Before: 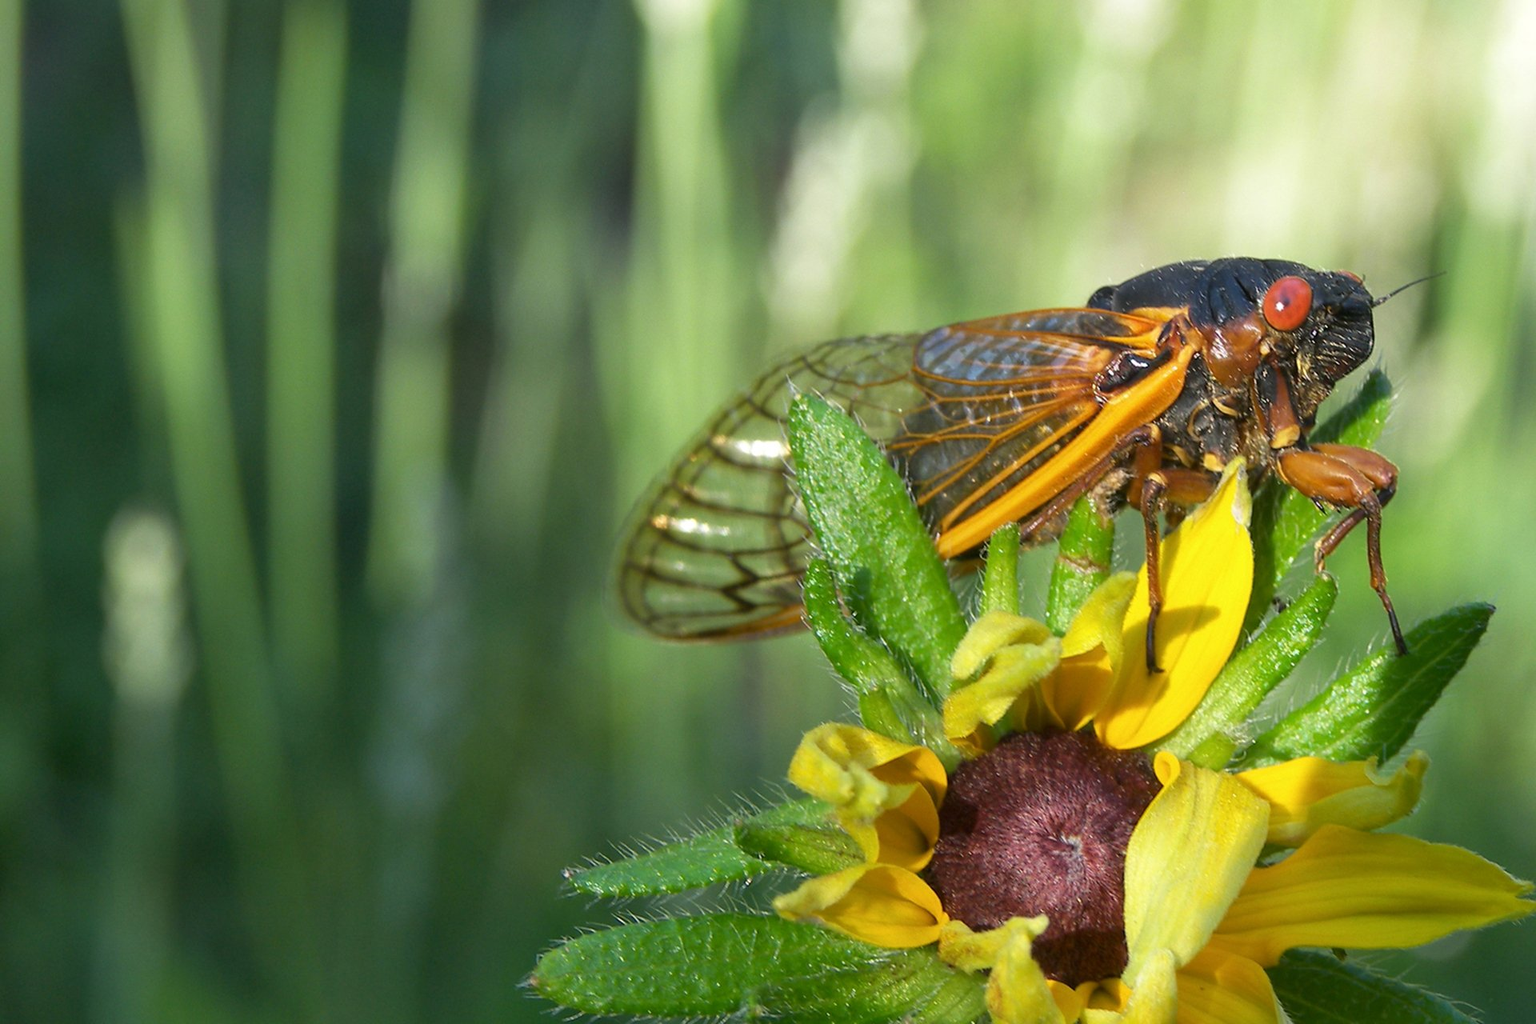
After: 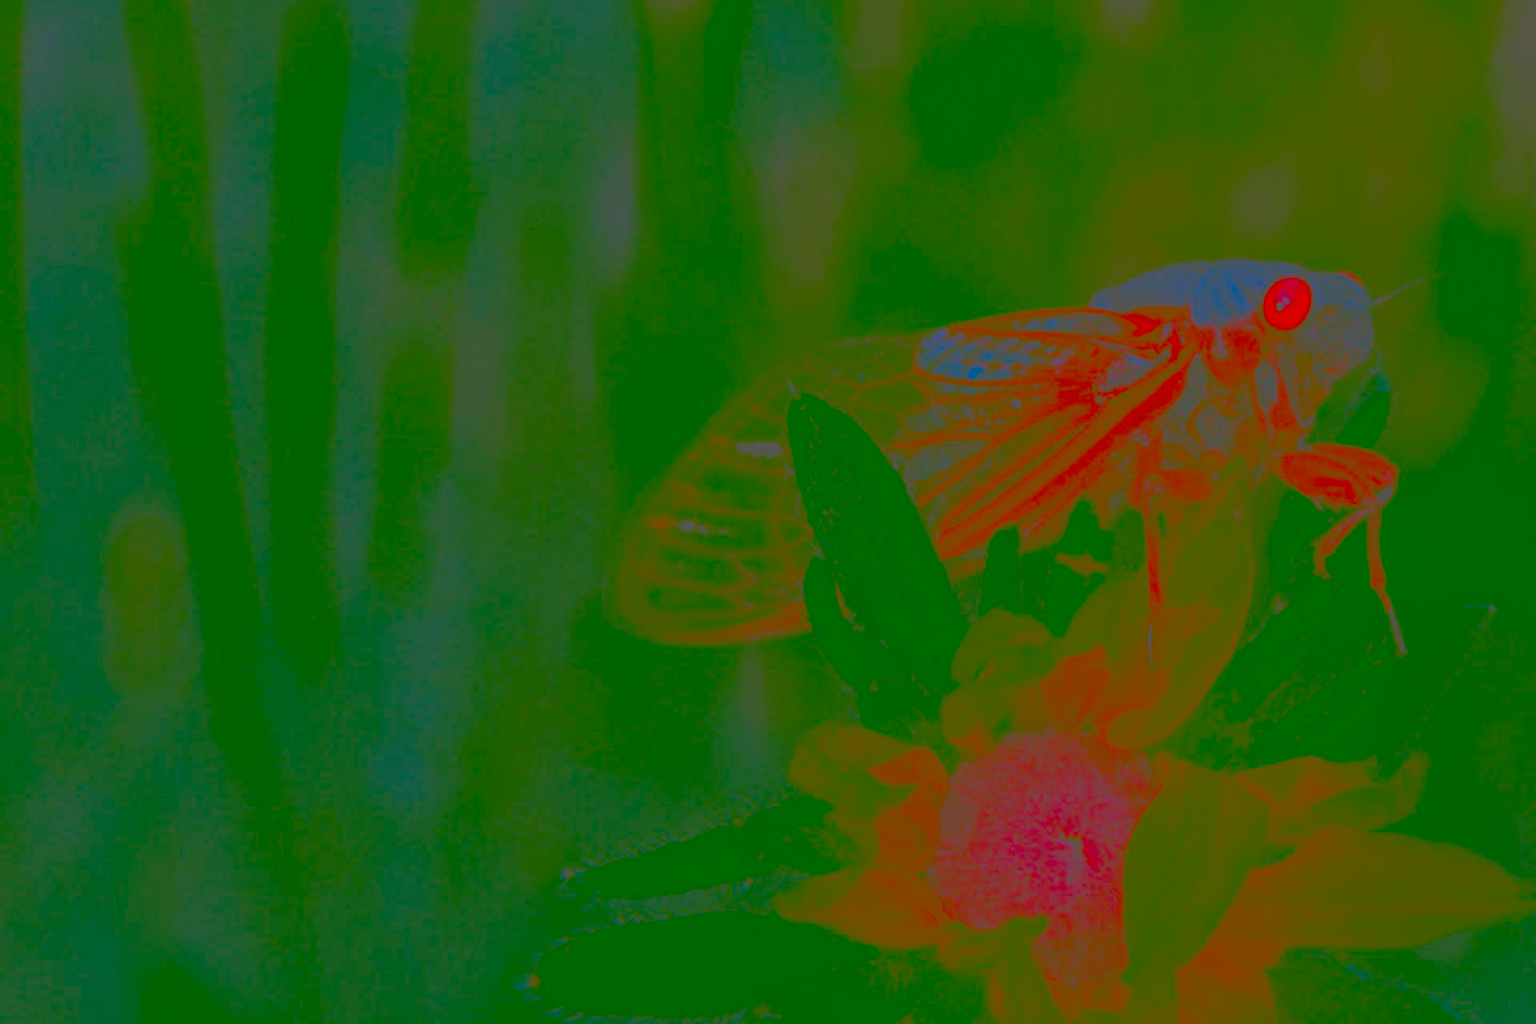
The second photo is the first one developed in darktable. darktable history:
shadows and highlights: shadows -70.31, highlights 36.03, soften with gaussian
contrast brightness saturation: contrast -0.988, brightness -0.179, saturation 0.745
exposure: exposure 0.61 EV, compensate highlight preservation false
